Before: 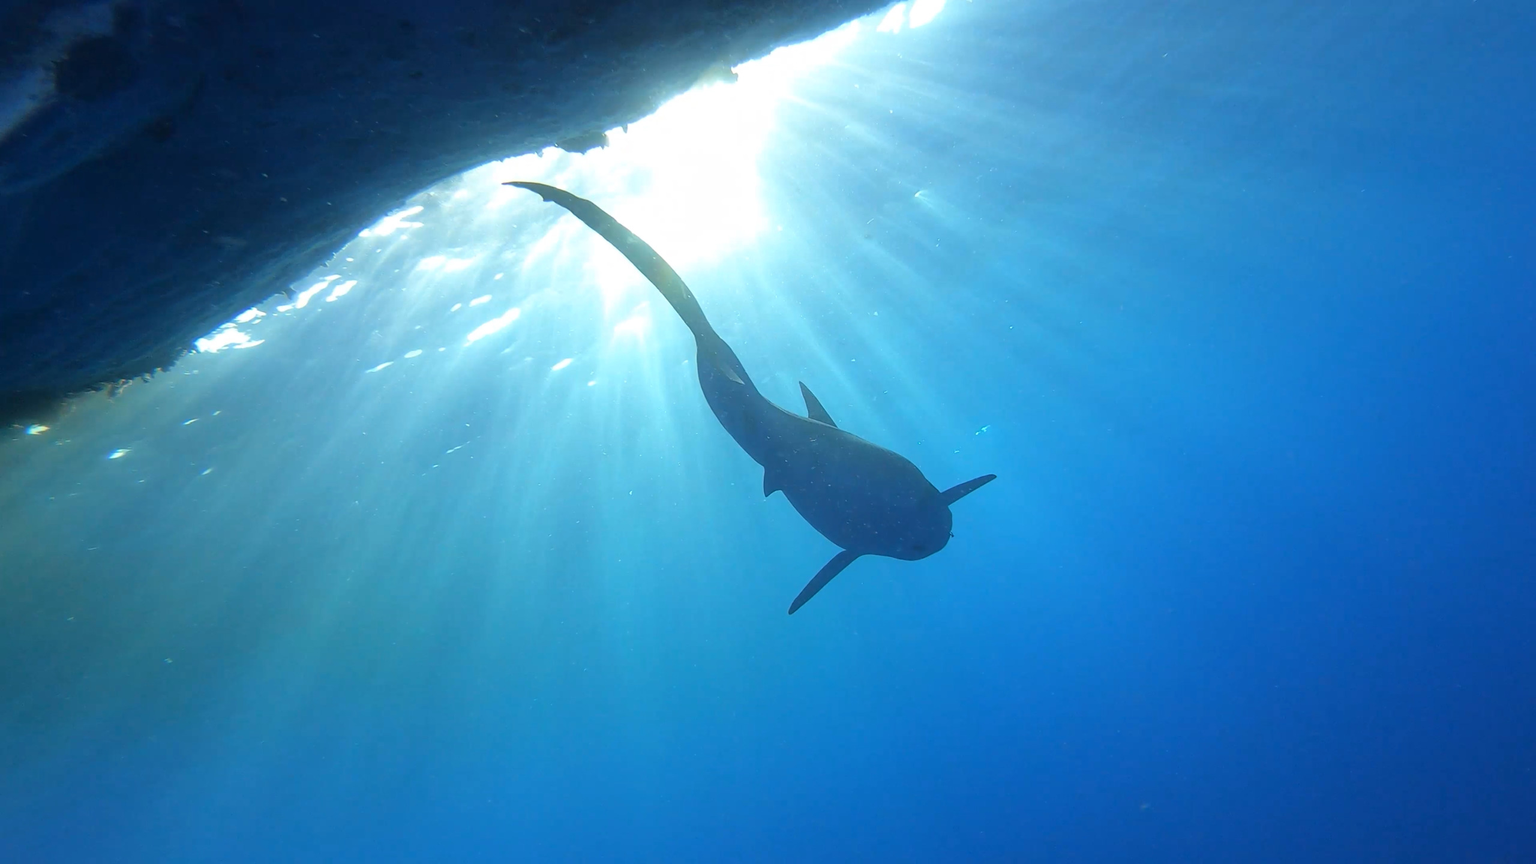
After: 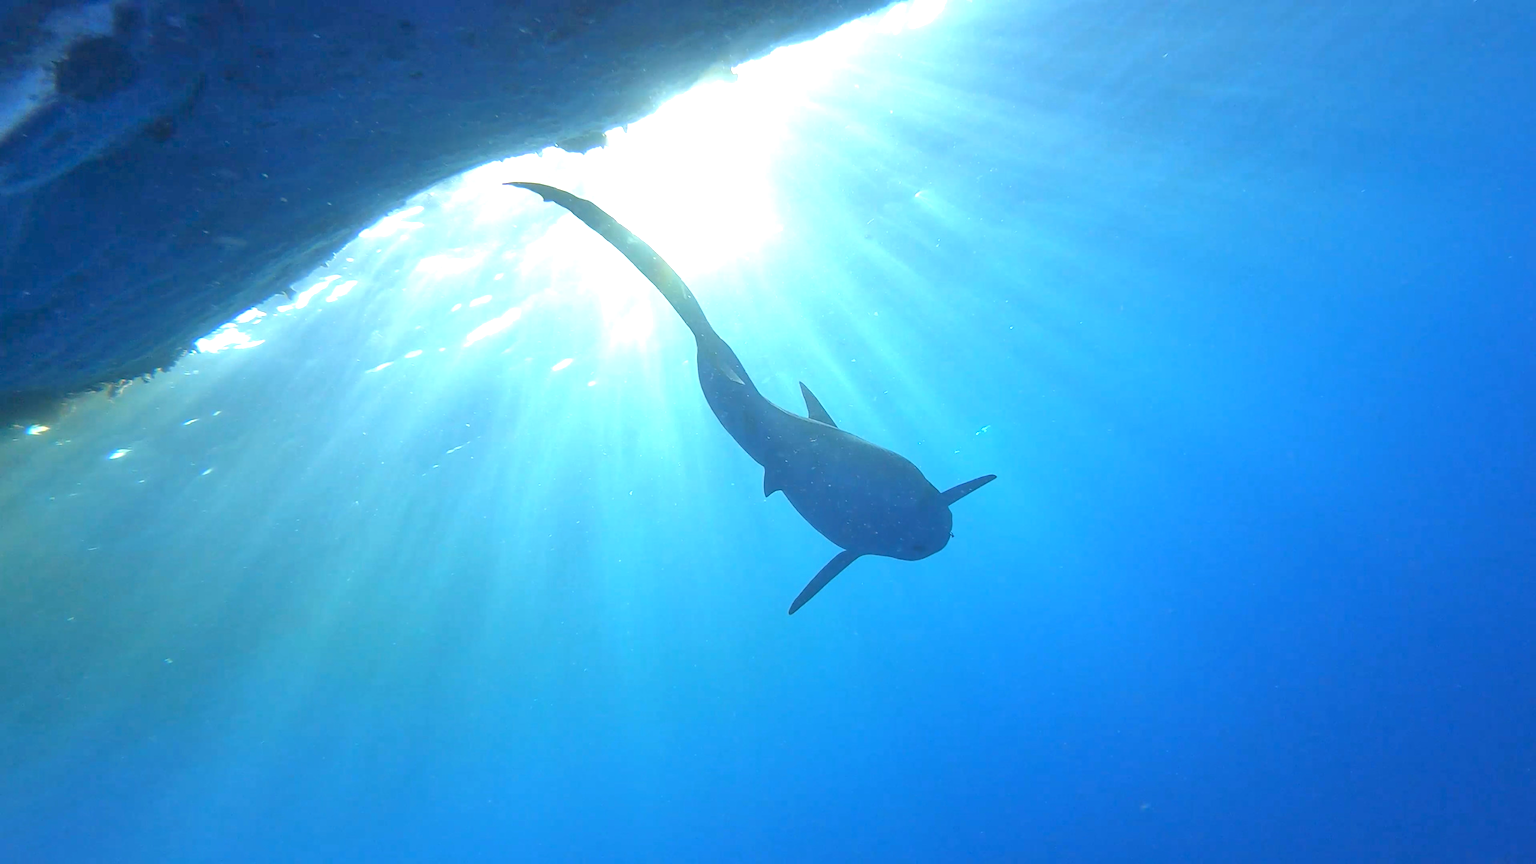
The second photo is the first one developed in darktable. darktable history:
exposure: exposure 0.602 EV, compensate highlight preservation false
tone equalizer: -7 EV 0.153 EV, -6 EV 0.636 EV, -5 EV 1.15 EV, -4 EV 1.35 EV, -3 EV 1.12 EV, -2 EV 0.6 EV, -1 EV 0.162 EV
